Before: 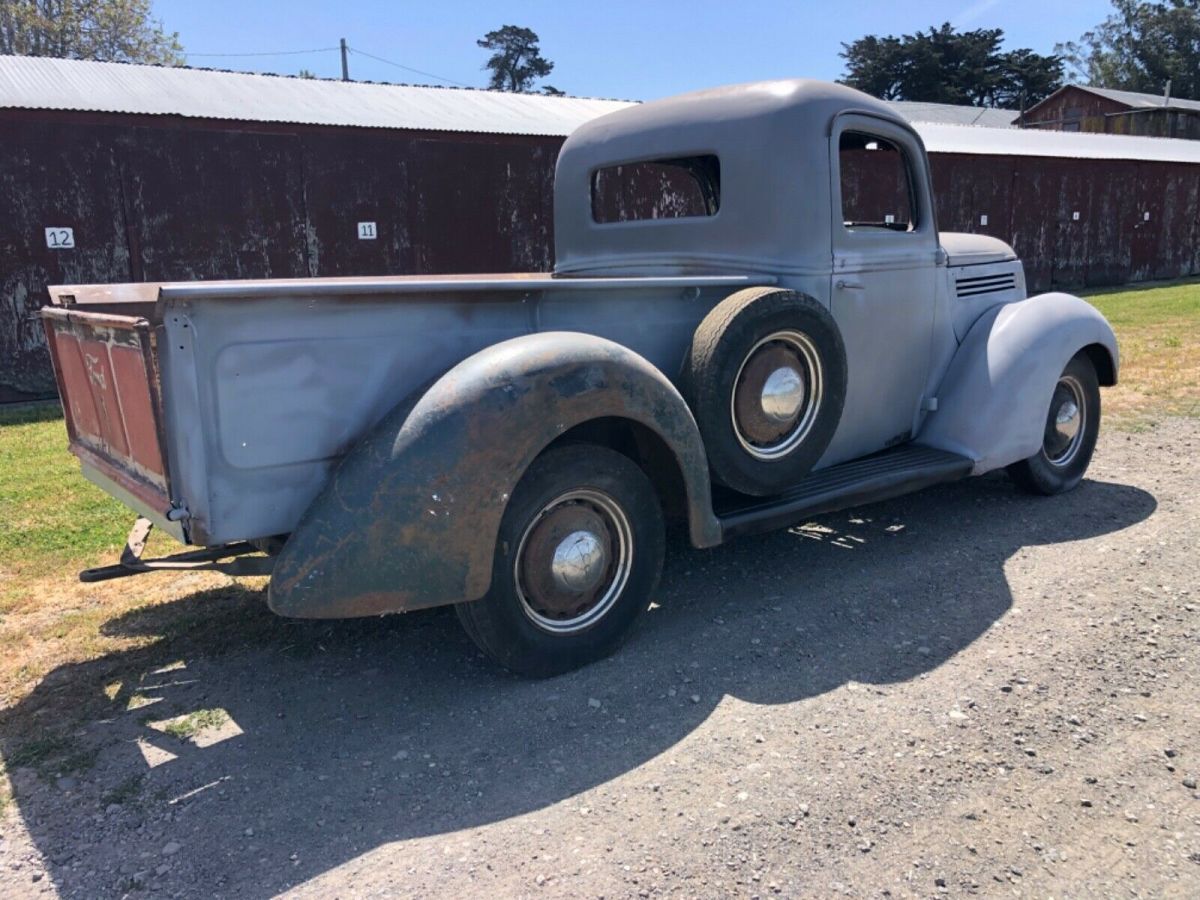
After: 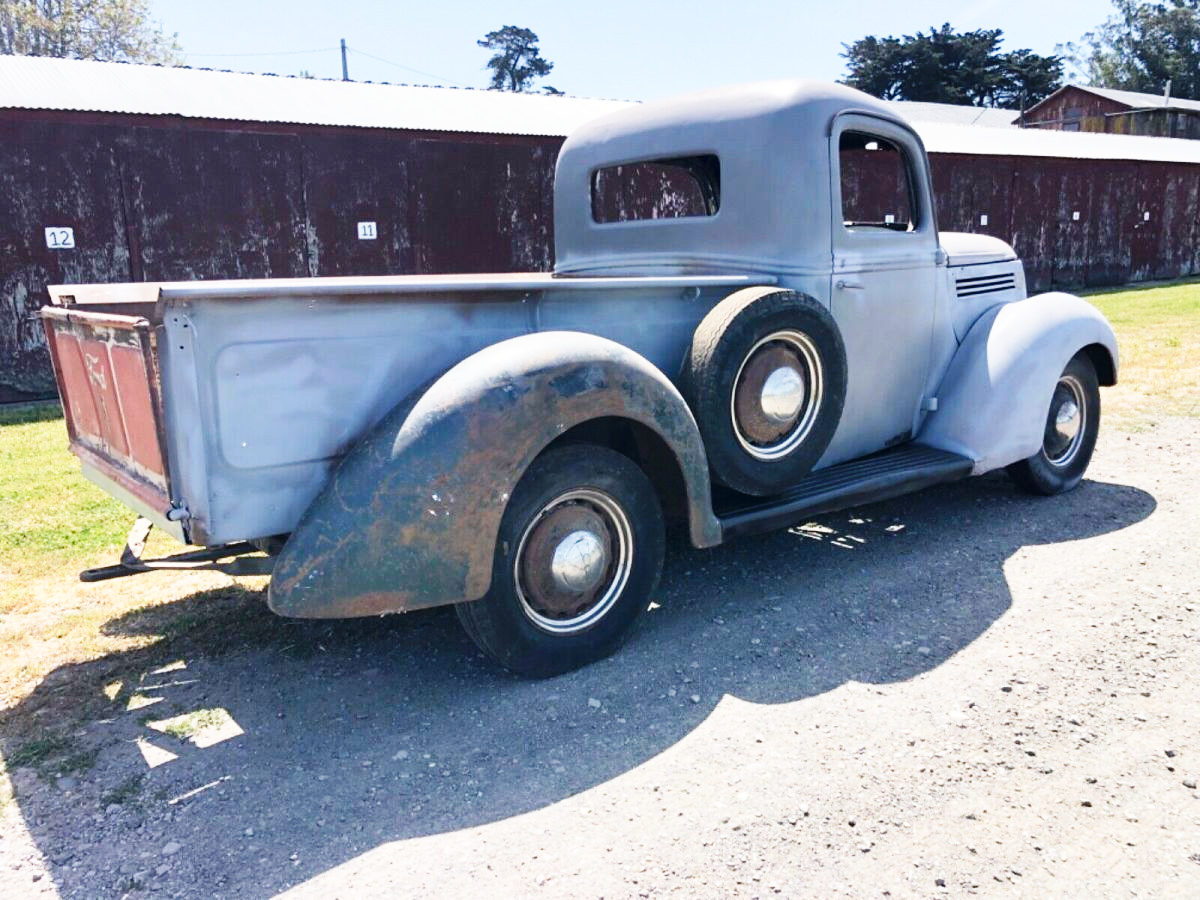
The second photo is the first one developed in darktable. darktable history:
base curve: curves: ch0 [(0, 0) (0.018, 0.026) (0.143, 0.37) (0.33, 0.731) (0.458, 0.853) (0.735, 0.965) (0.905, 0.986) (1, 1)], preserve colors none
tone equalizer: edges refinement/feathering 500, mask exposure compensation -1.57 EV, preserve details no
